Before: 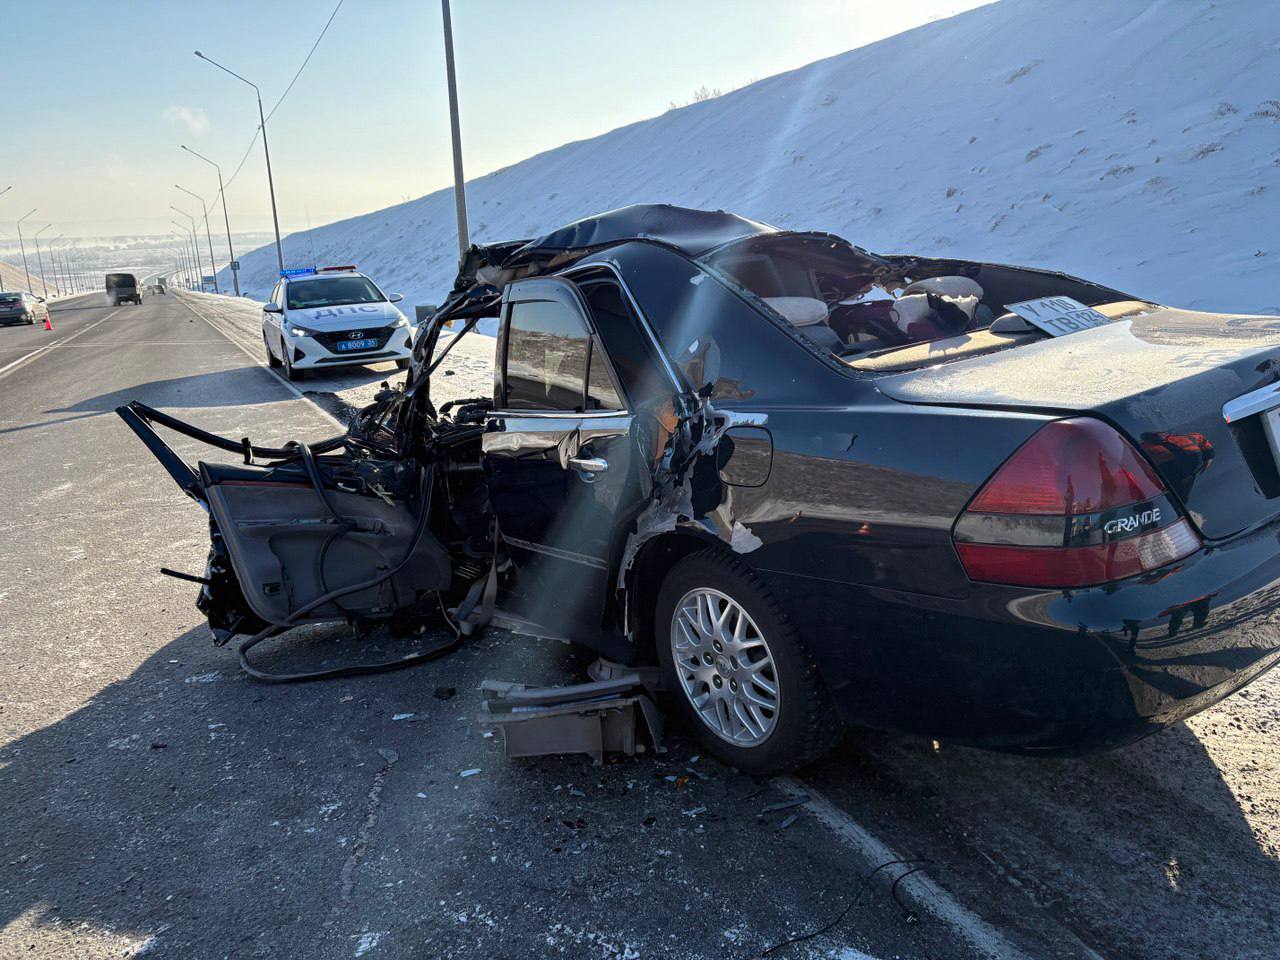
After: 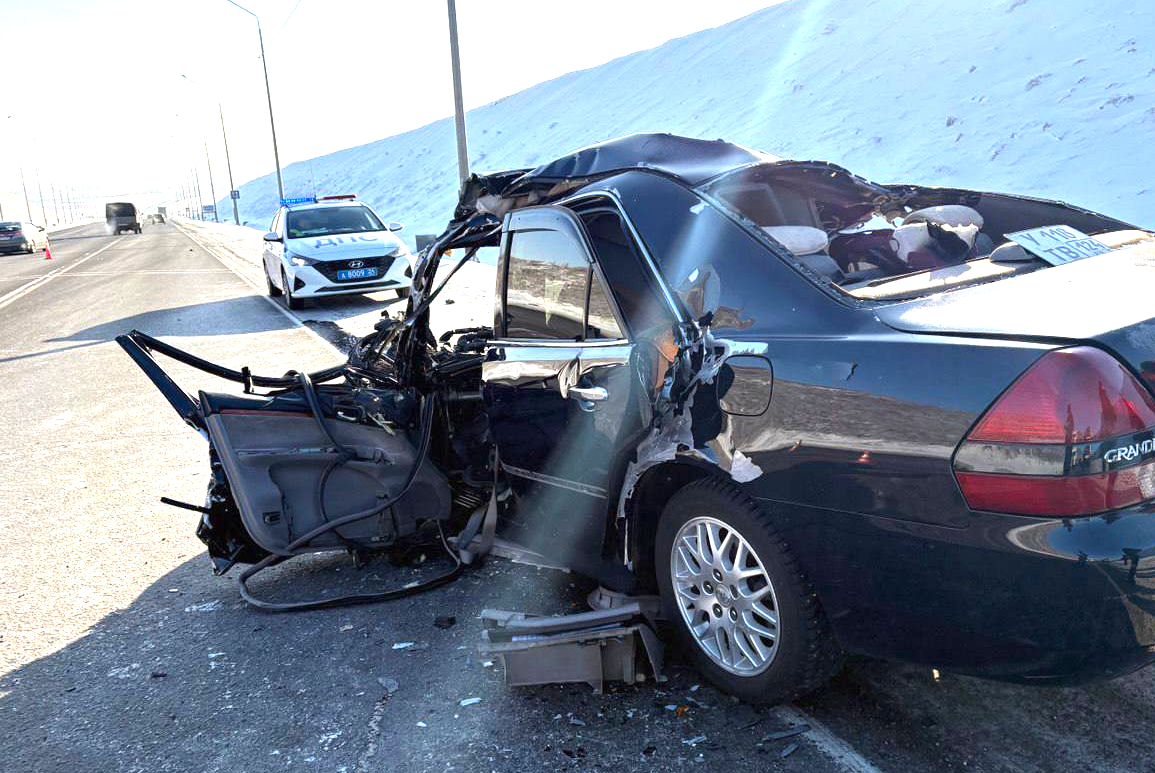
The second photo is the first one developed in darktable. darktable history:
crop: top 7.49%, right 9.717%, bottom 11.943%
exposure: black level correction 0, exposure 1.2 EV, compensate highlight preservation false
